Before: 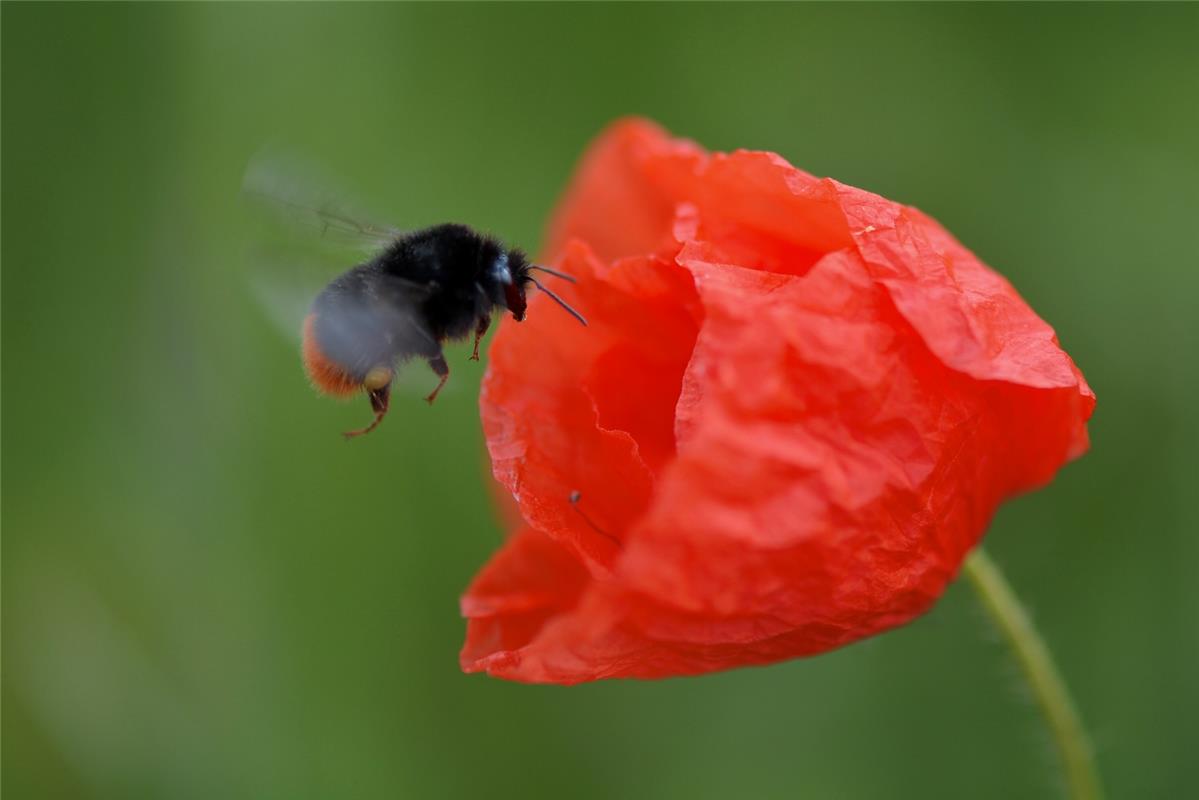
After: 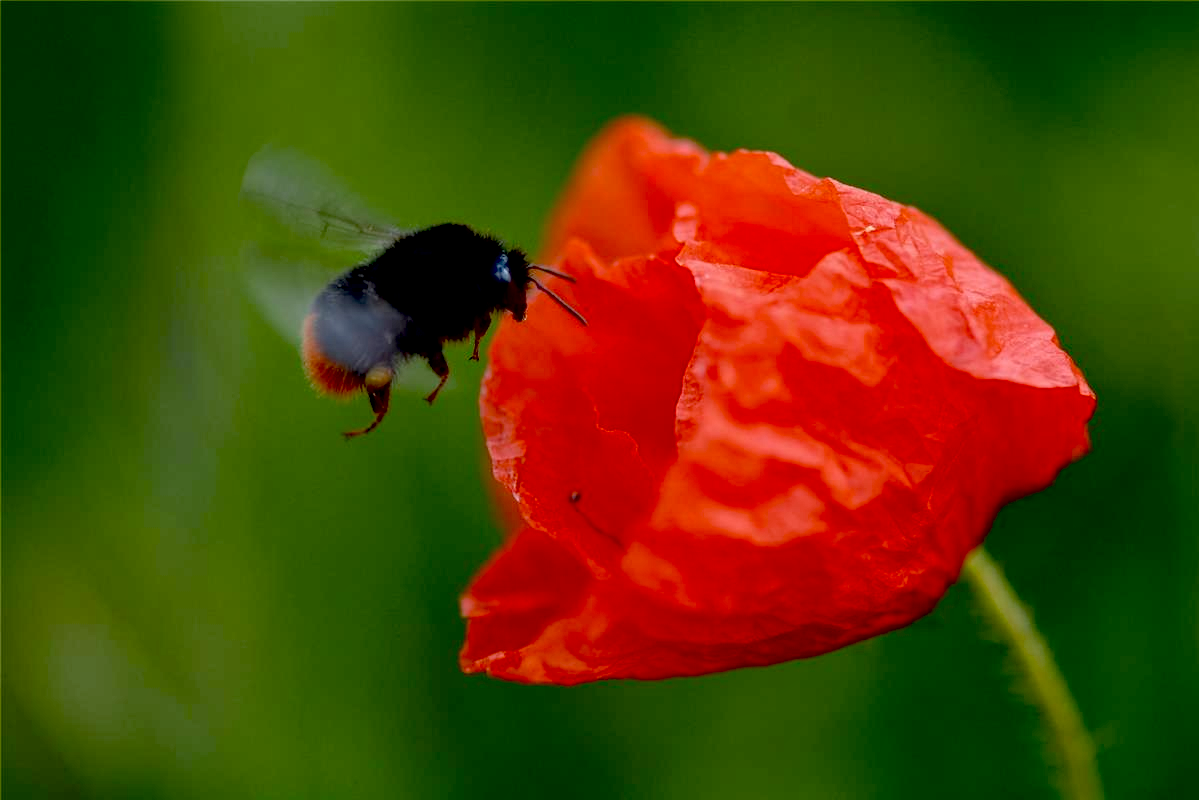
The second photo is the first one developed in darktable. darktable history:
contrast brightness saturation: saturation -0.098
local contrast: detail 130%
exposure: black level correction 0.057, compensate highlight preservation false
